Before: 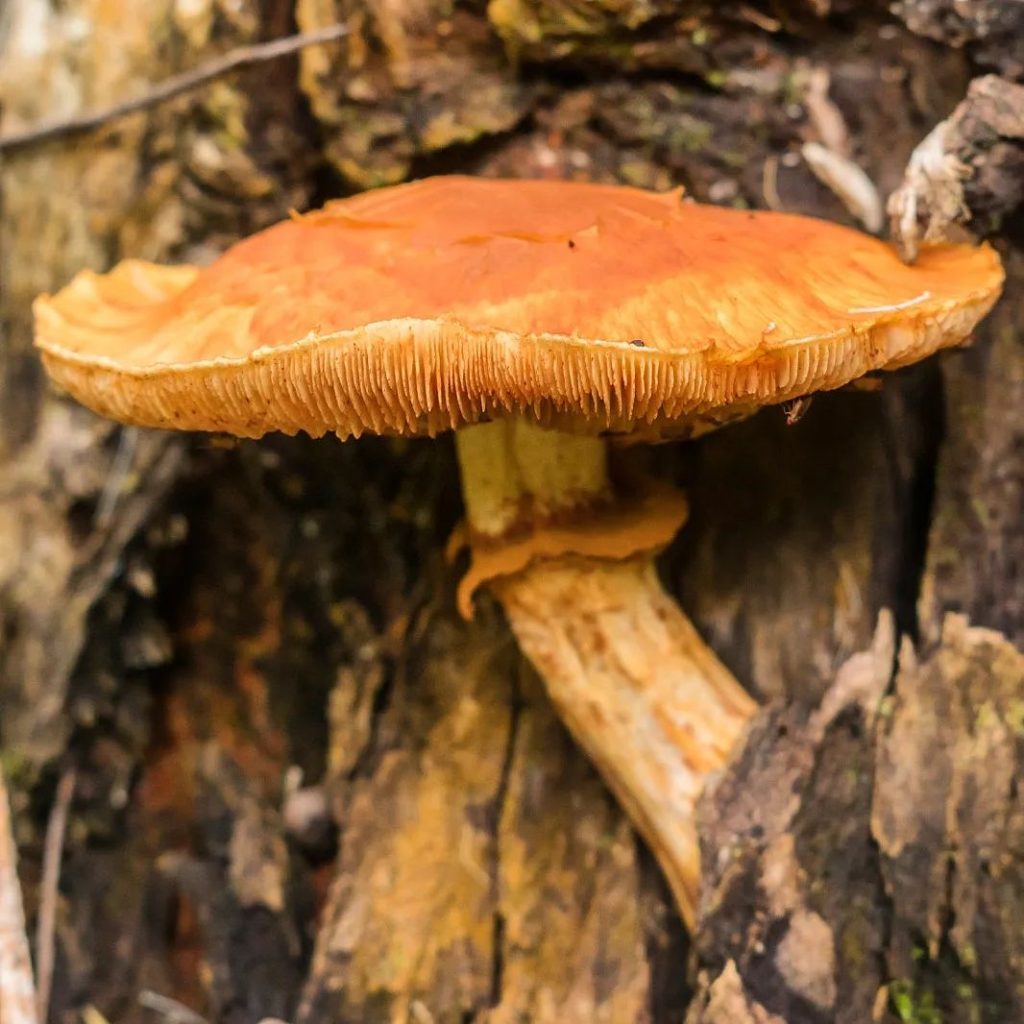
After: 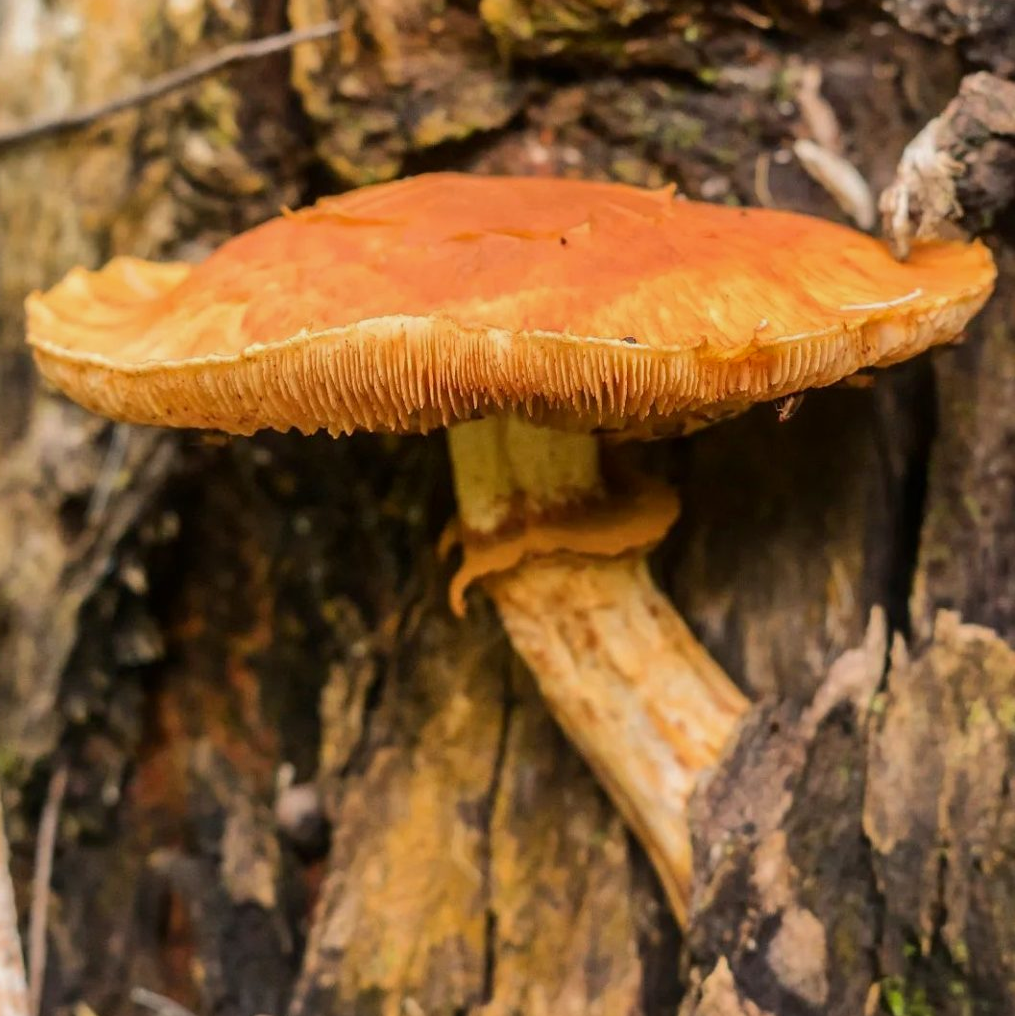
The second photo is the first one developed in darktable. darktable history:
crop and rotate: left 0.831%, top 0.353%, bottom 0.365%
shadows and highlights: shadows -20.22, white point adjustment -2.19, highlights -35.09
